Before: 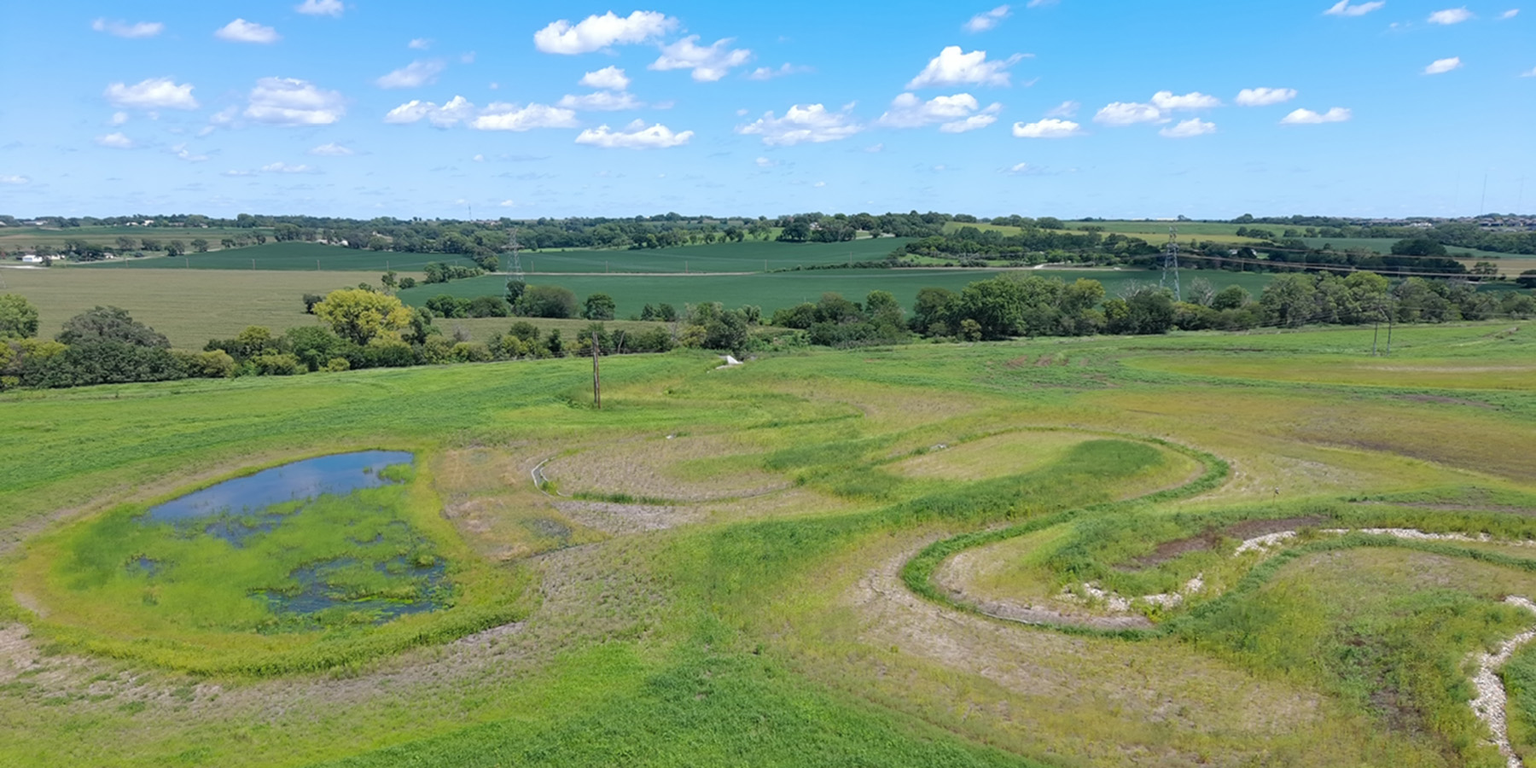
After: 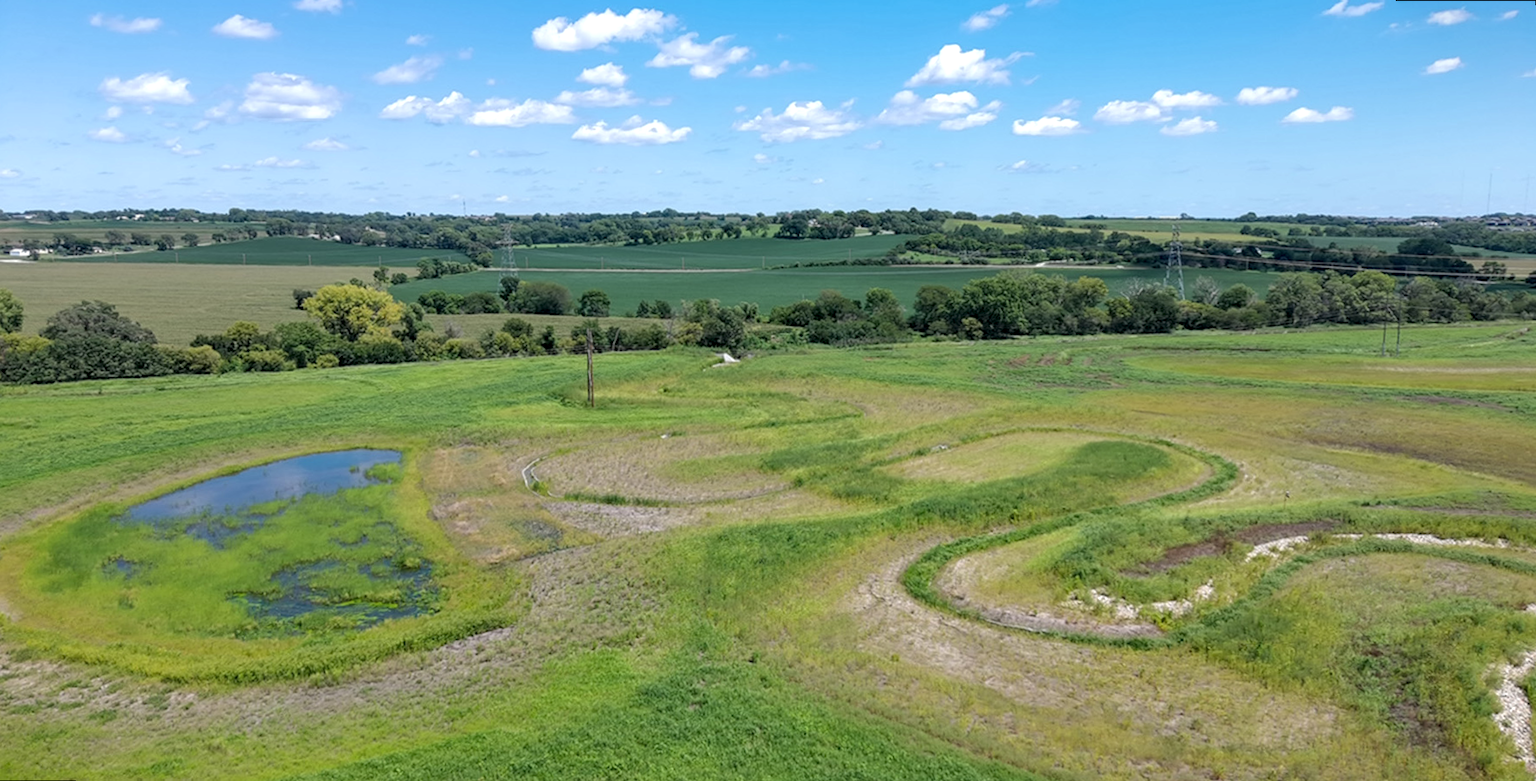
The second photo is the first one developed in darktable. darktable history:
rotate and perspective: rotation 0.226°, lens shift (vertical) -0.042, crop left 0.023, crop right 0.982, crop top 0.006, crop bottom 0.994
local contrast: detail 130%
